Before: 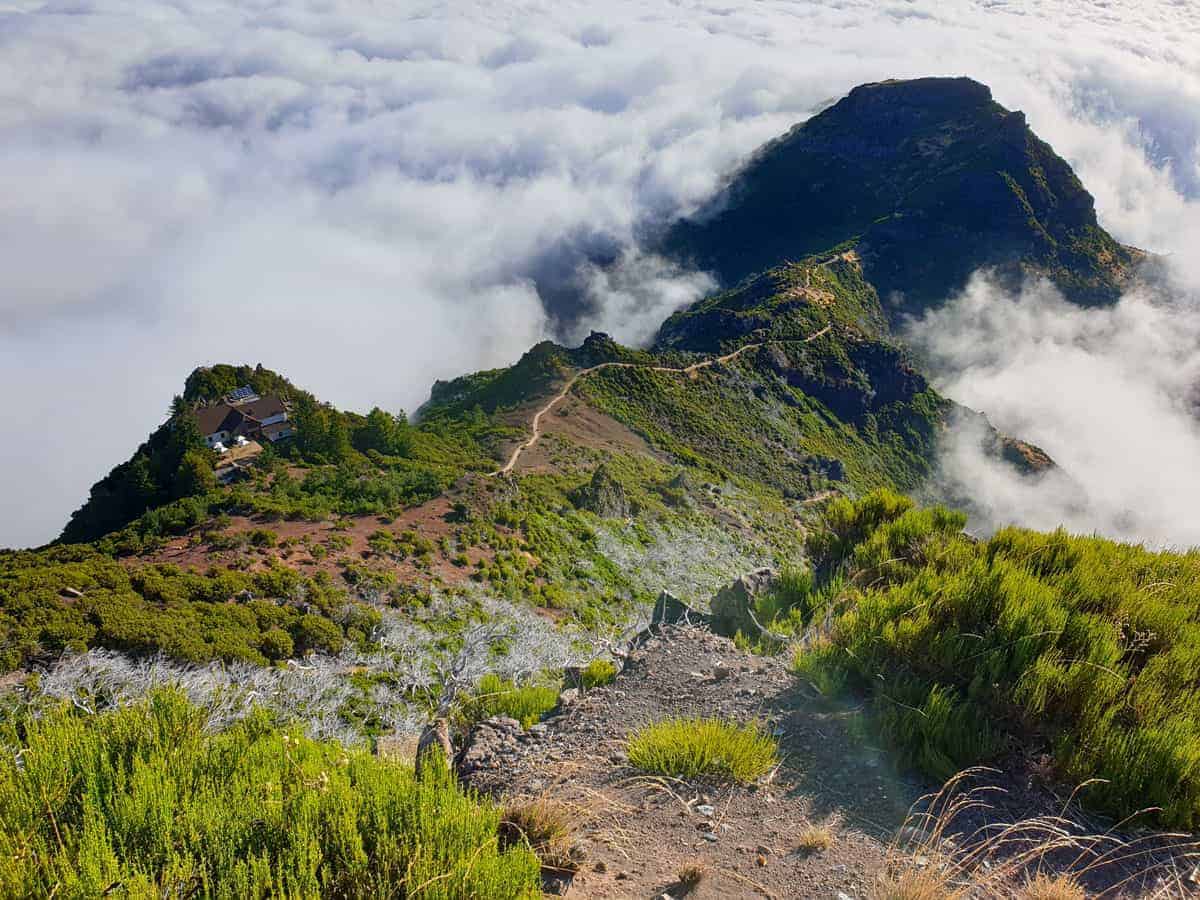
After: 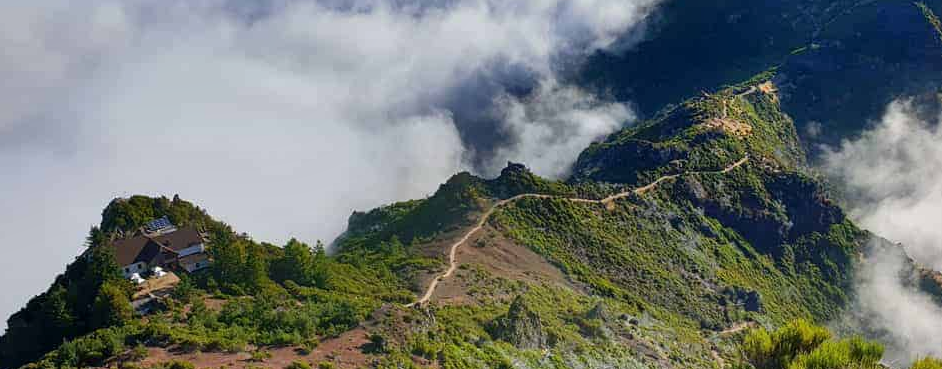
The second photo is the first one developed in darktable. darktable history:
crop: left 6.995%, top 18.782%, right 14.475%, bottom 40.18%
shadows and highlights: low approximation 0.01, soften with gaussian
tone equalizer: edges refinement/feathering 500, mask exposure compensation -1.57 EV, preserve details no
